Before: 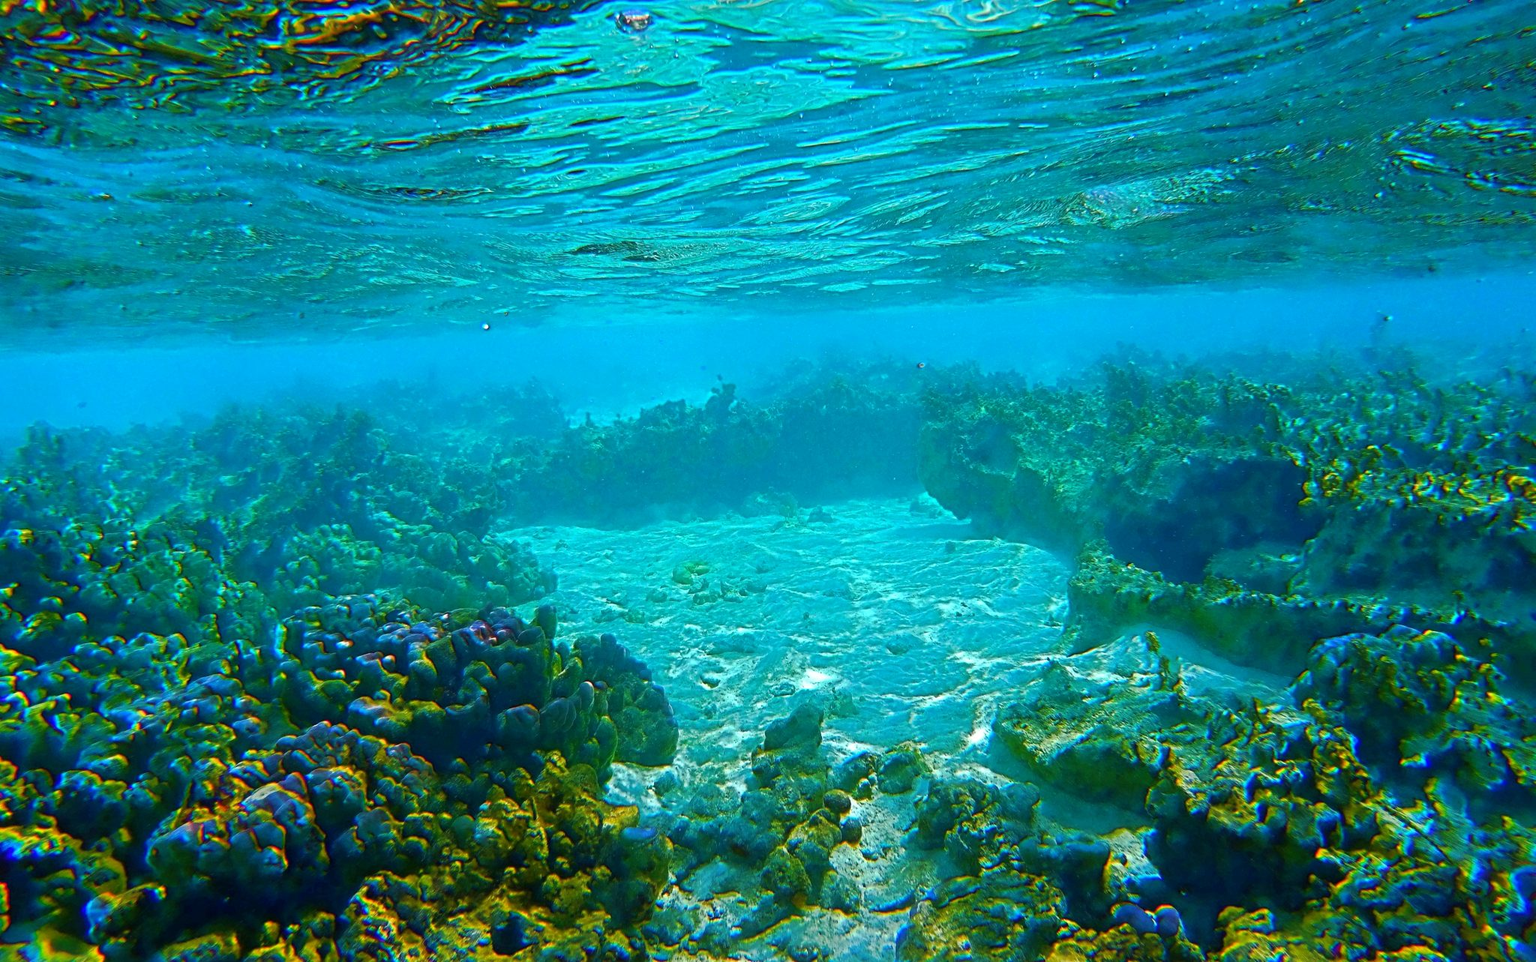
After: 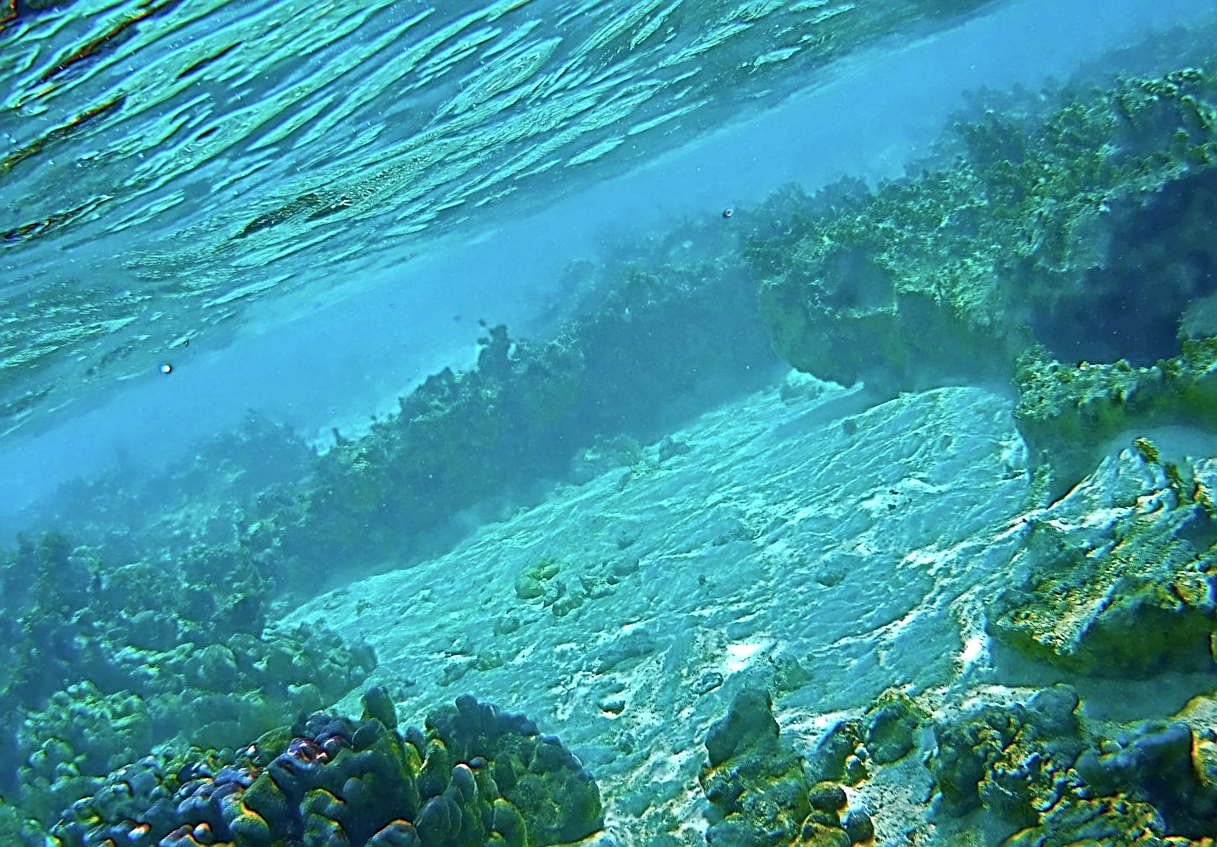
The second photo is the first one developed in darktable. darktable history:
crop and rotate: angle 20.56°, left 6.852%, right 4.189%, bottom 1.118%
local contrast: mode bilateral grid, contrast 30, coarseness 24, midtone range 0.2
contrast brightness saturation: saturation -0.155
sharpen: on, module defaults
